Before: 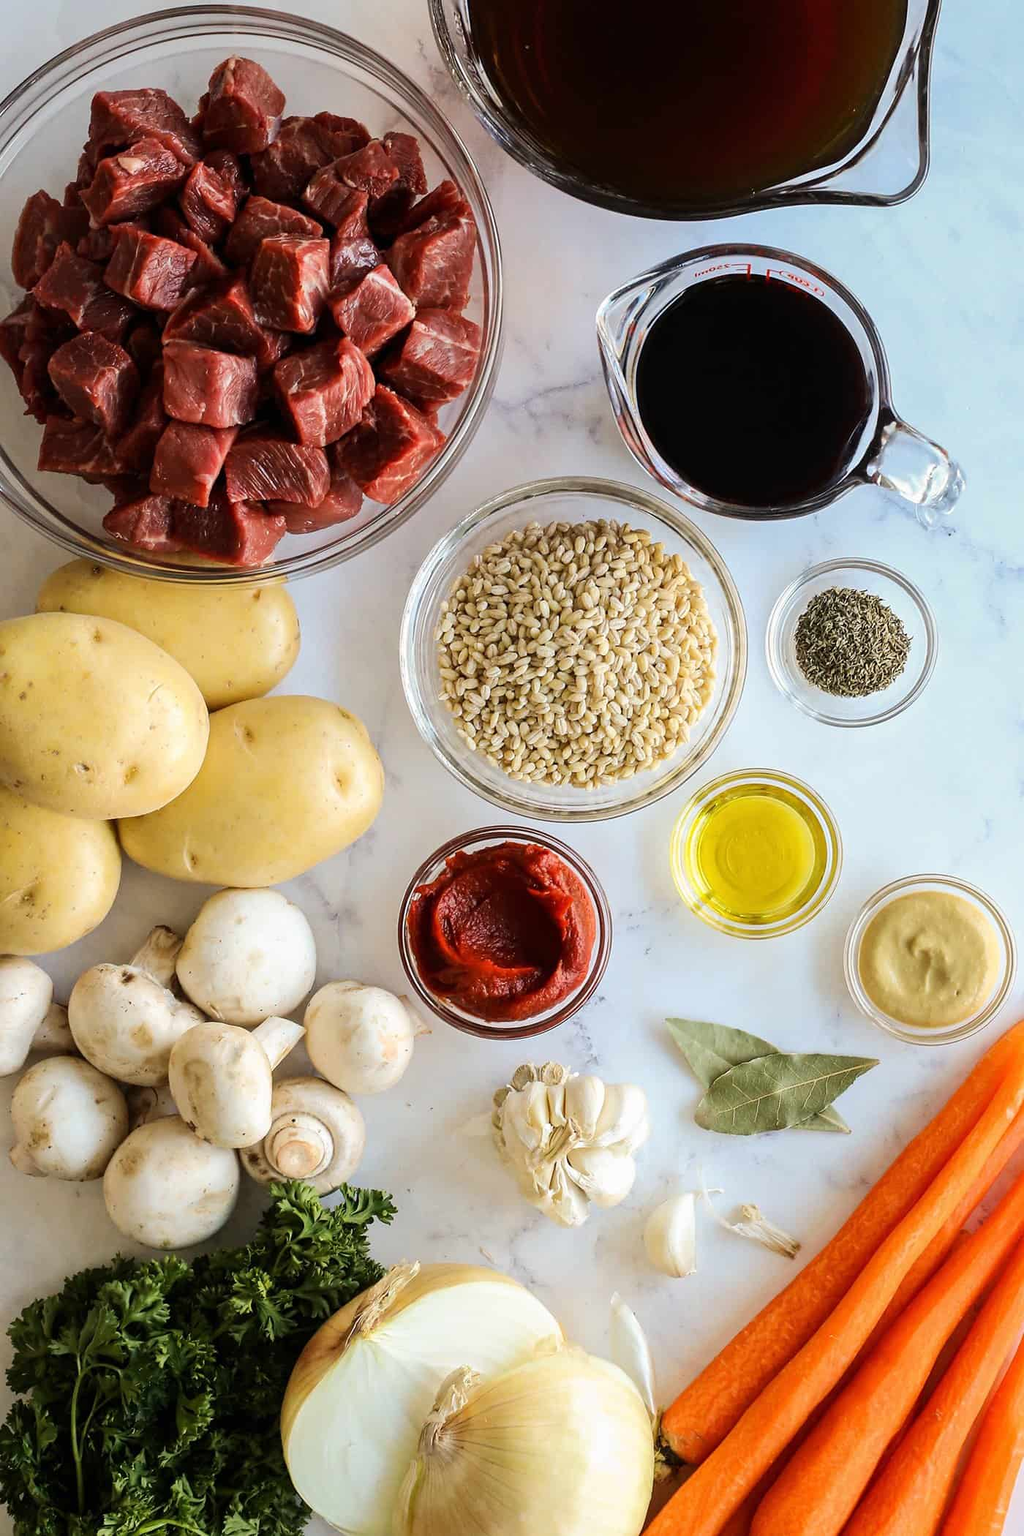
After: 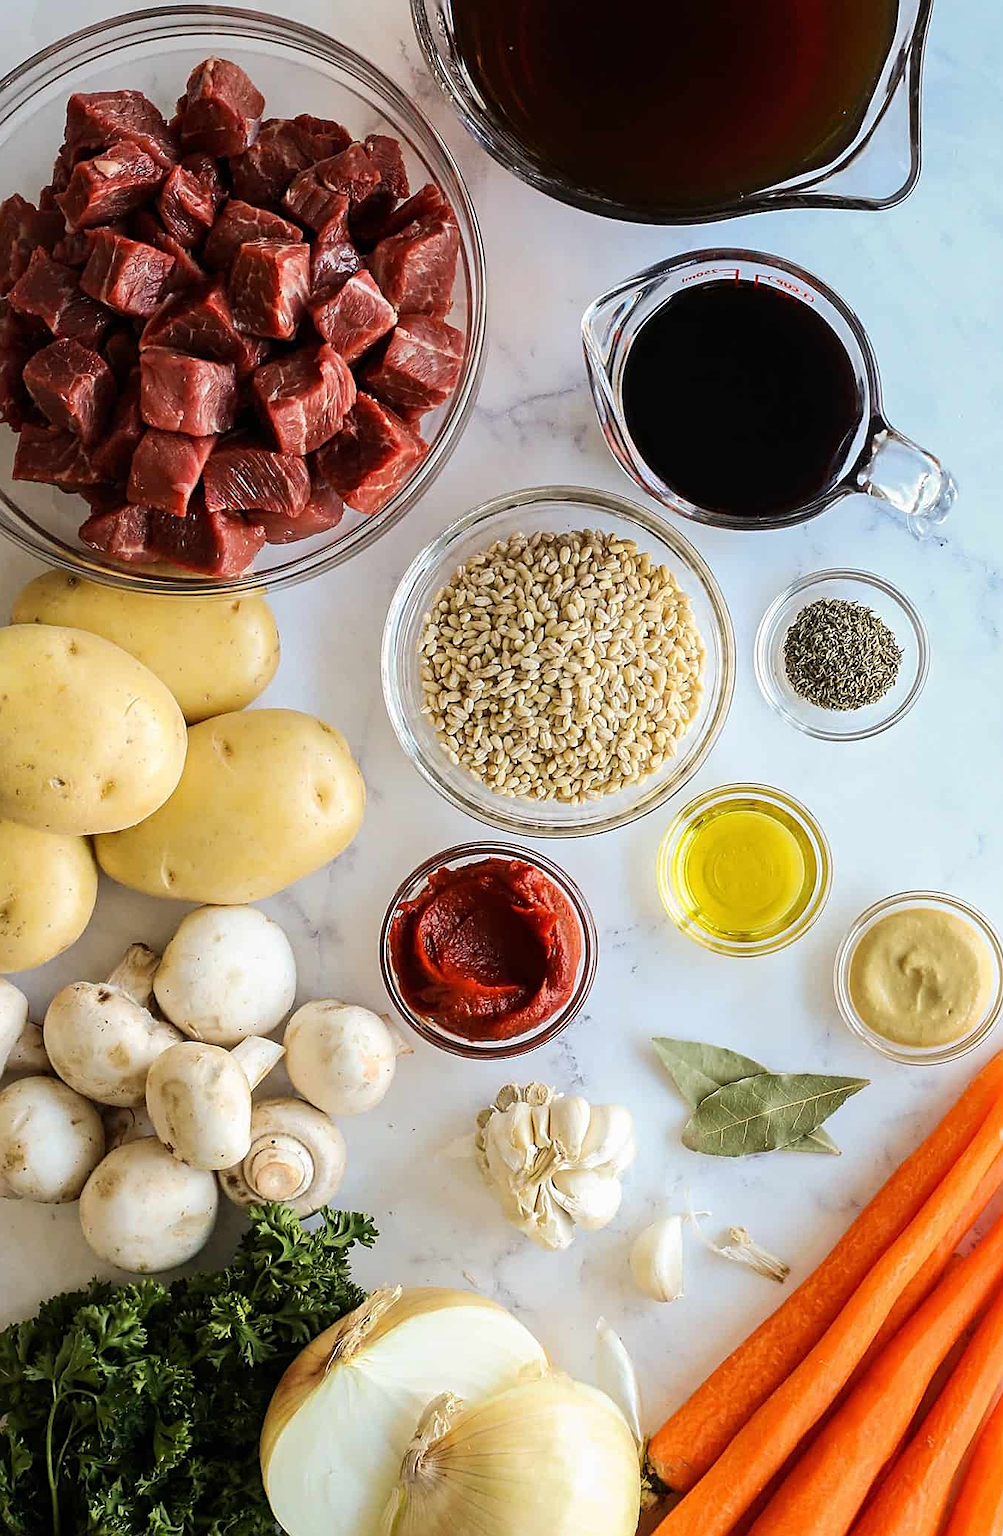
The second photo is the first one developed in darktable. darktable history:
crop and rotate: left 2.517%, right 1.225%, bottom 1.852%
sharpen: on, module defaults
